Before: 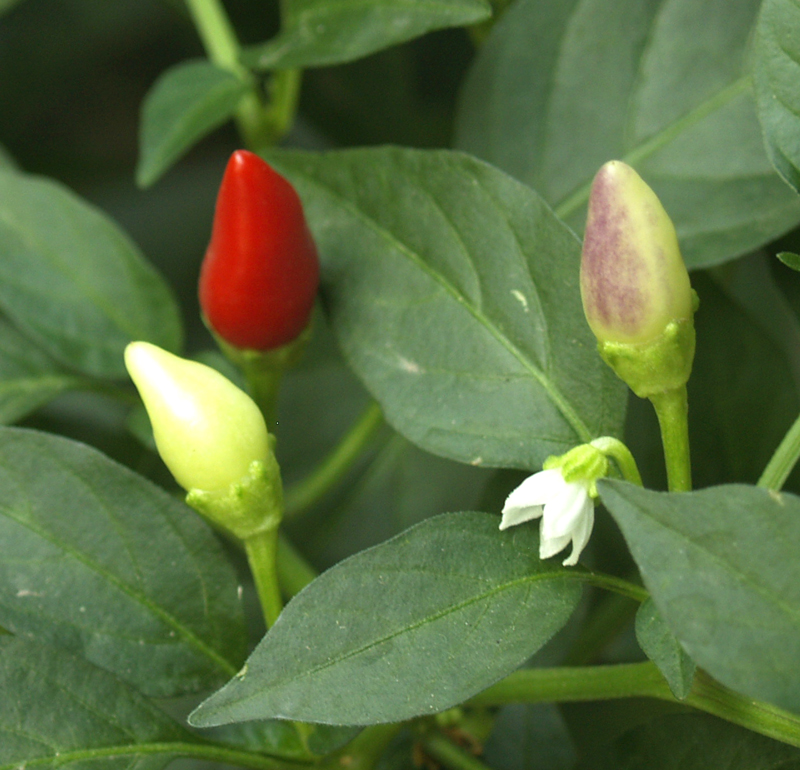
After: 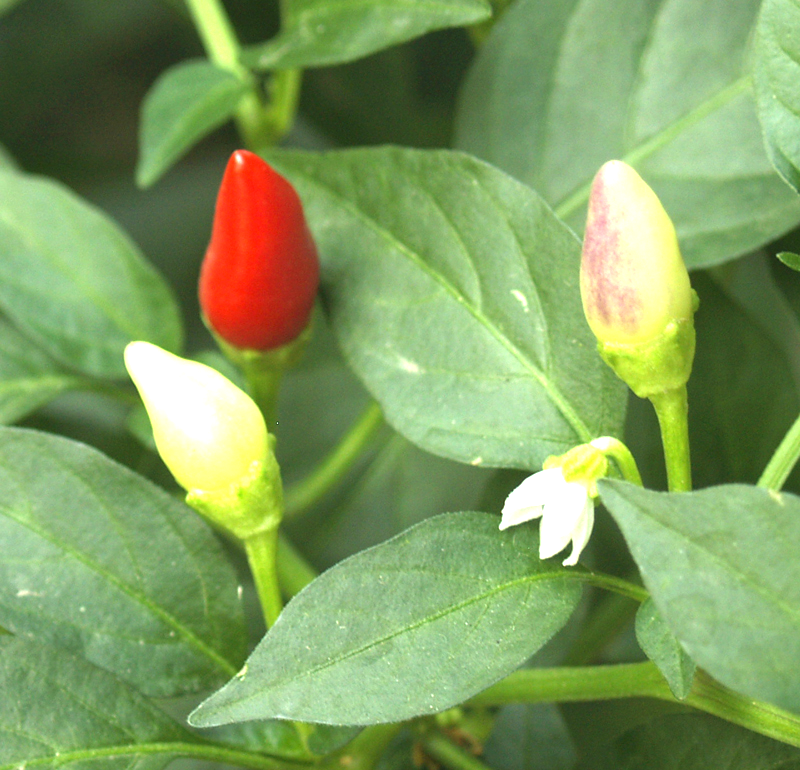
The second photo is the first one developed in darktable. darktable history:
tone equalizer: on, module defaults
exposure: black level correction 0, exposure 1.2 EV, compensate highlight preservation false
